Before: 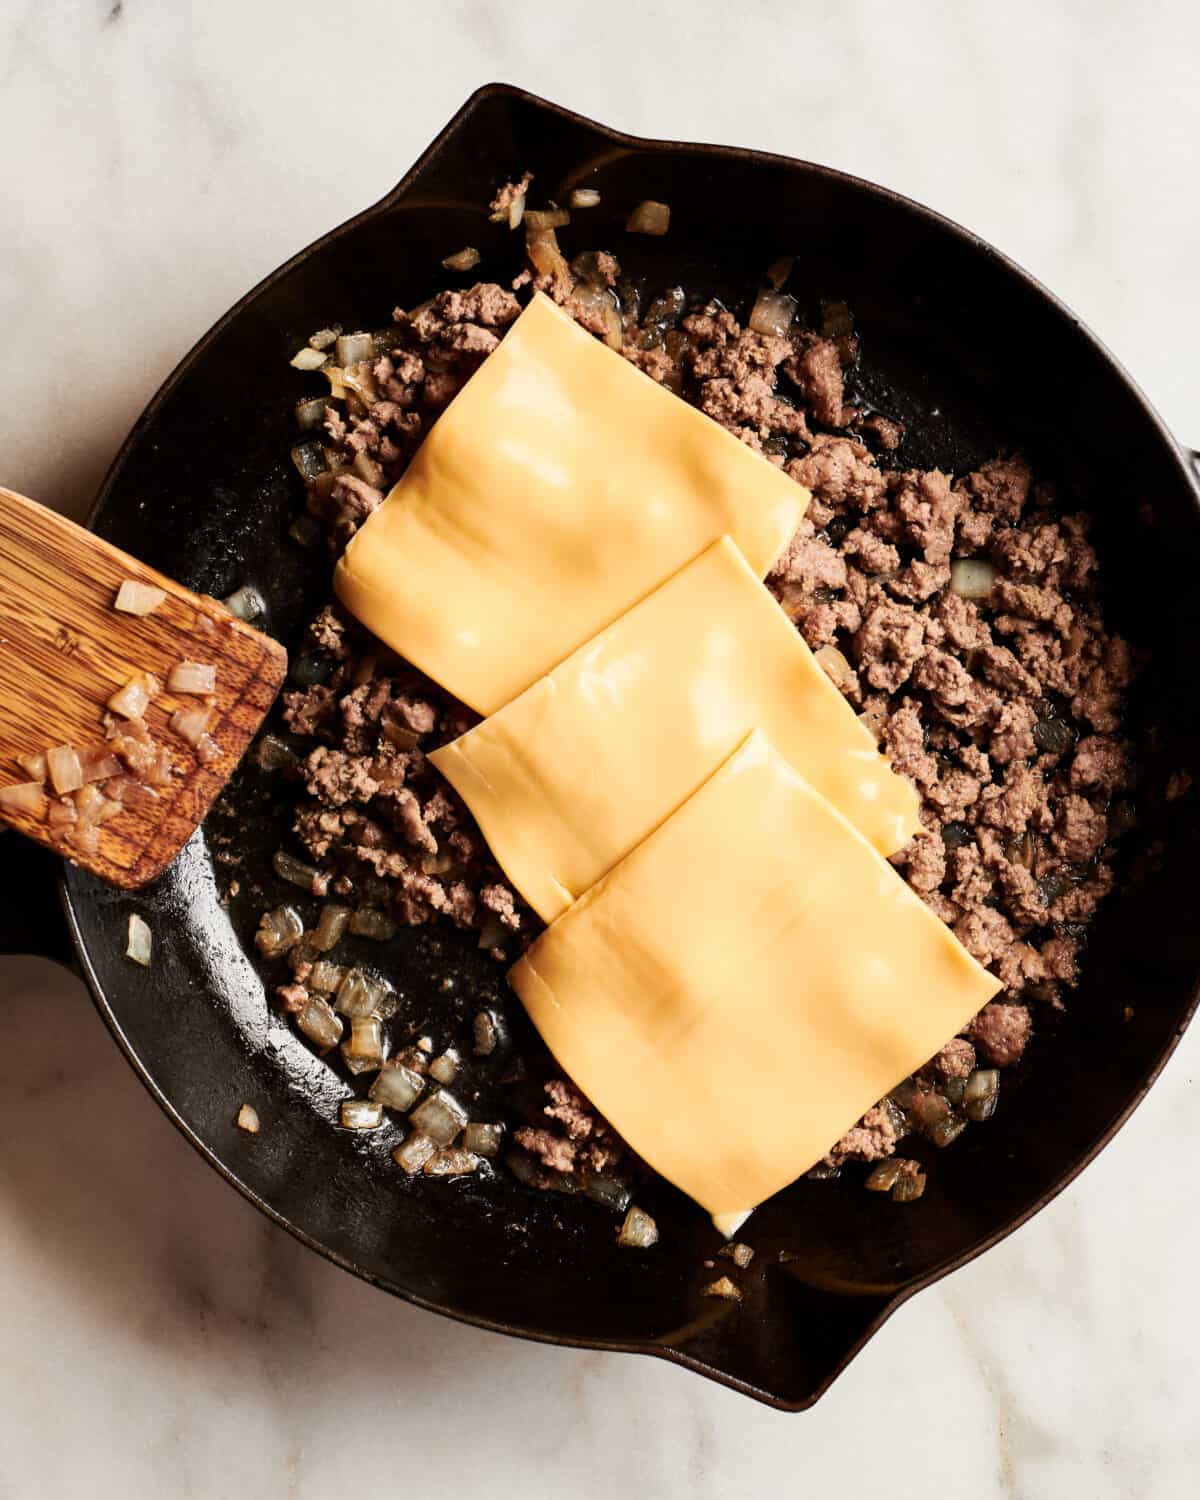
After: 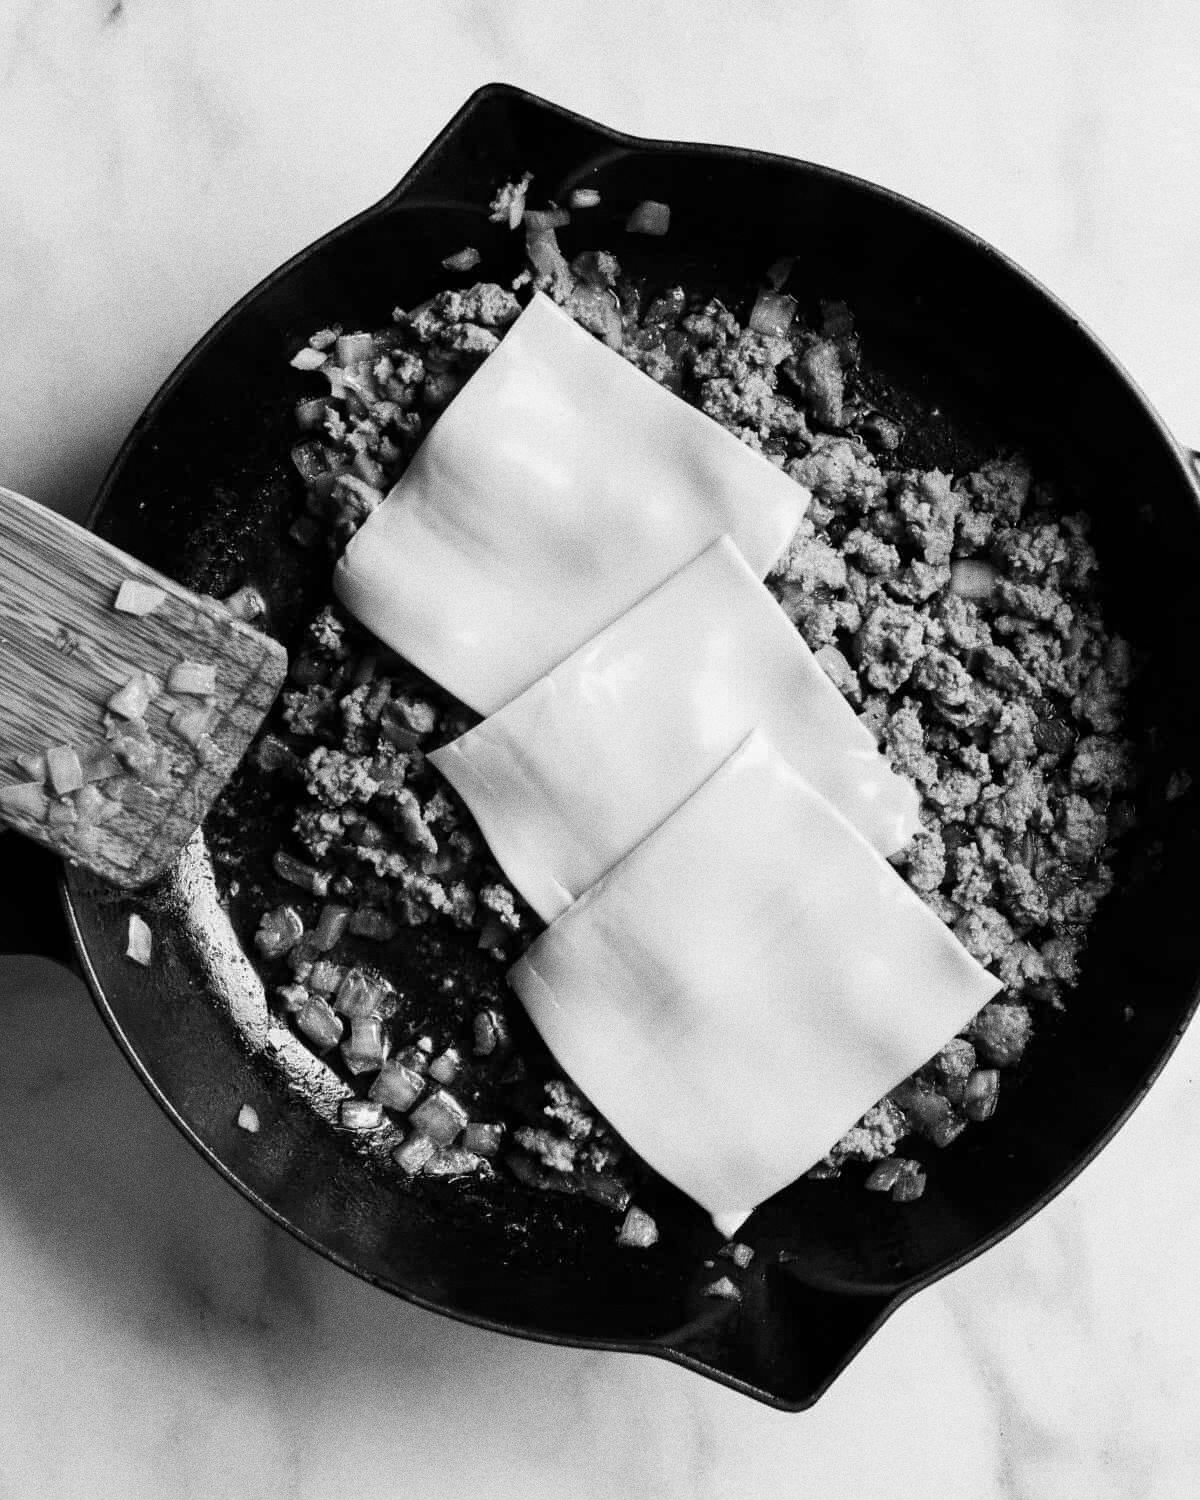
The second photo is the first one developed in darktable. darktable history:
monochrome: on, module defaults
grain: coarseness 0.09 ISO, strength 40%
color correction: saturation 0.98
